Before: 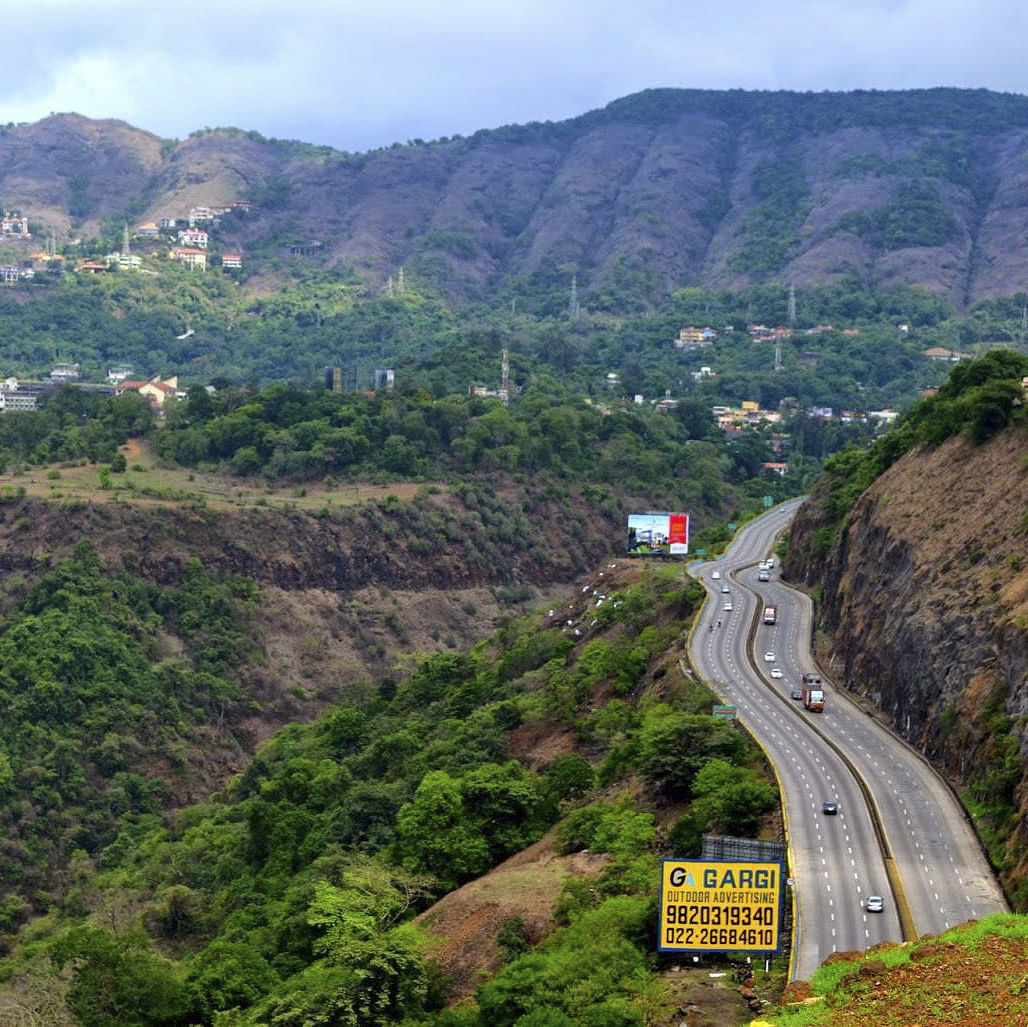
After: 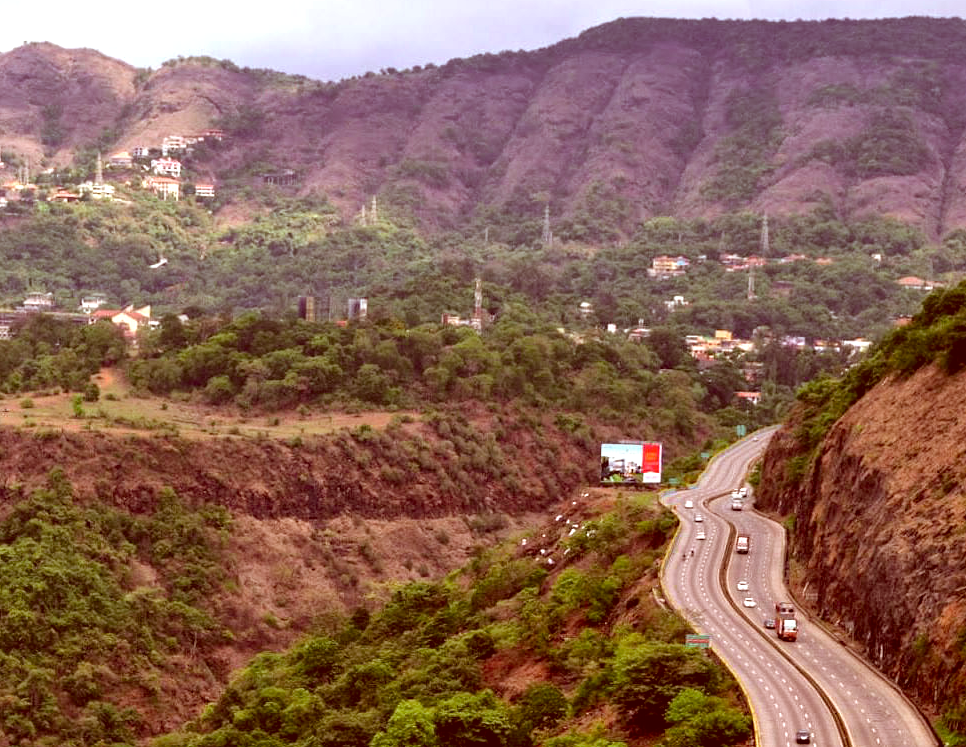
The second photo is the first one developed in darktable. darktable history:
shadows and highlights: radius 336.84, shadows 29.02, soften with gaussian
color correction: highlights a* 9.42, highlights b* 8.53, shadows a* 39.98, shadows b* 39.66, saturation 0.777
exposure: black level correction 0, exposure 0.499 EV, compensate exposure bias true, compensate highlight preservation false
crop: left 2.628%, top 6.979%, right 3.342%, bottom 20.228%
